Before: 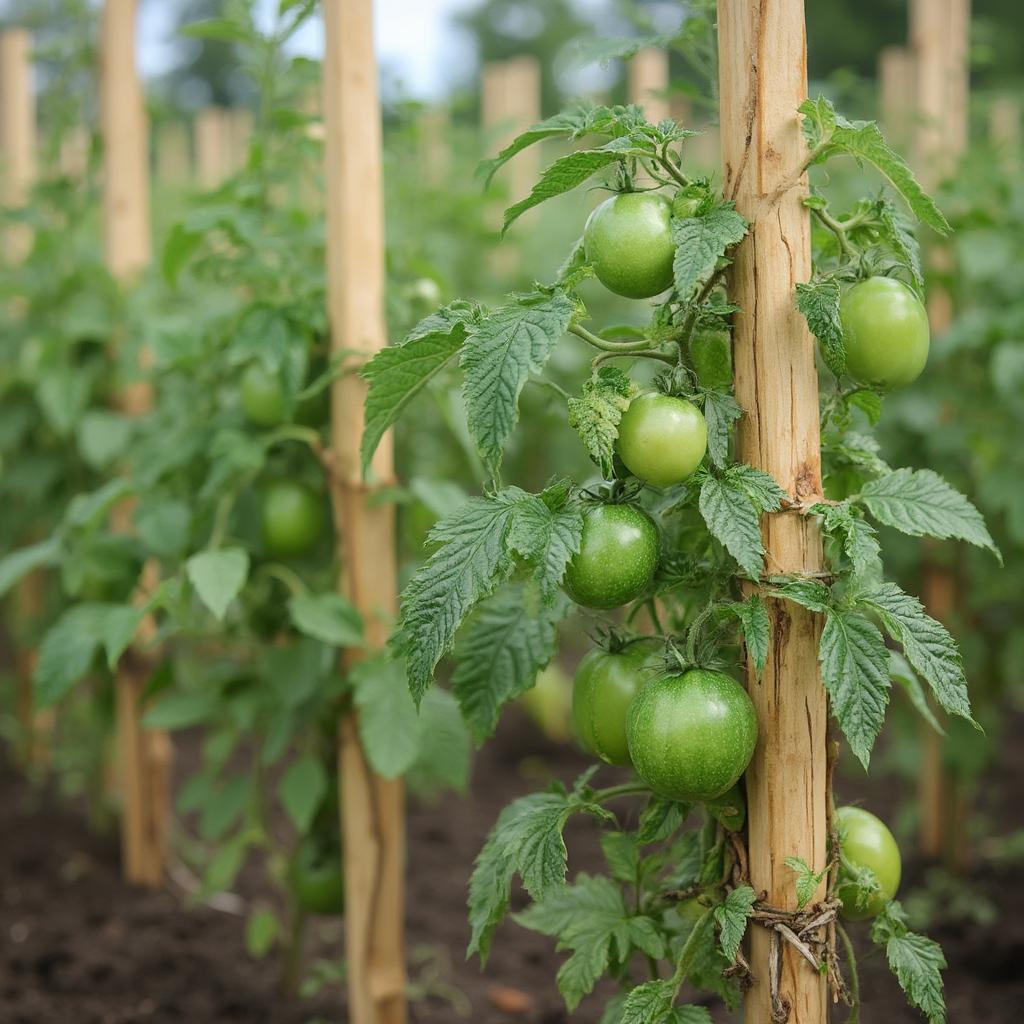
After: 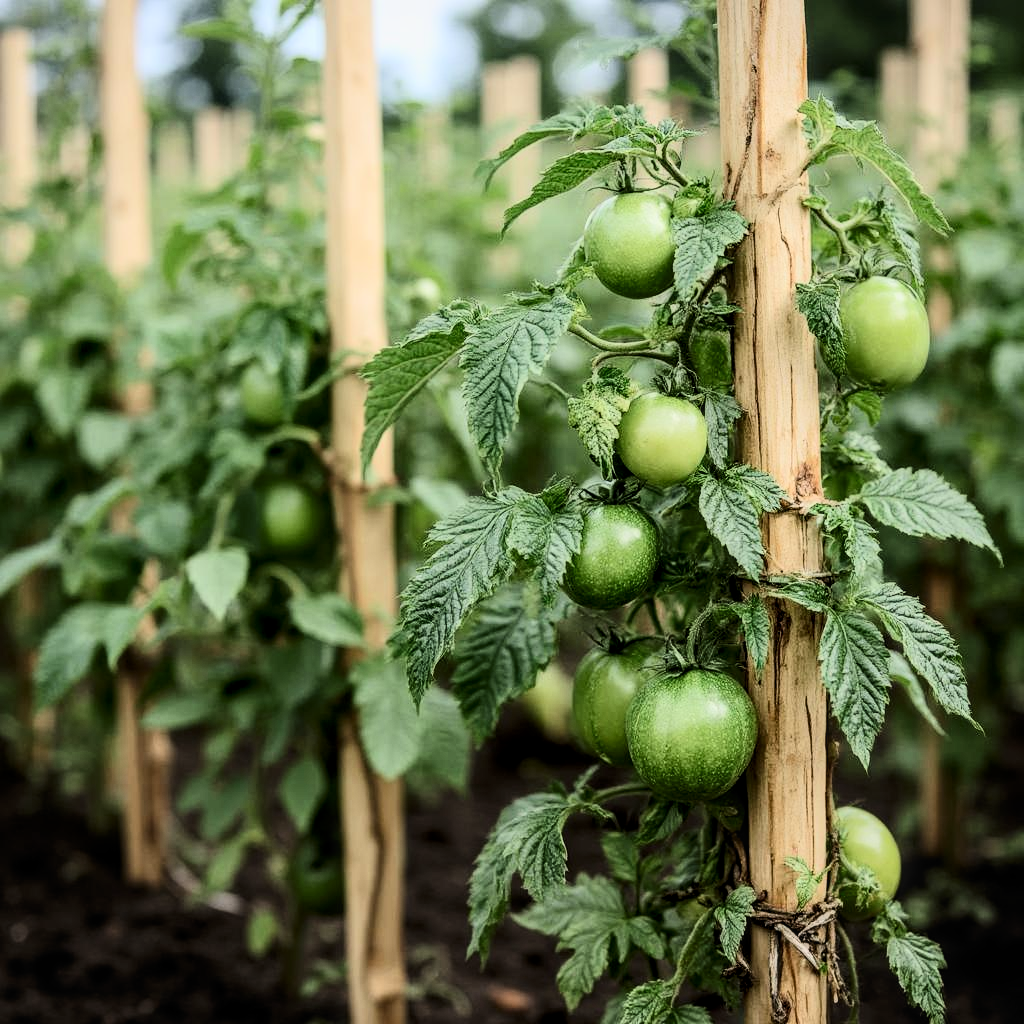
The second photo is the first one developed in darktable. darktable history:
local contrast: on, module defaults
contrast brightness saturation: contrast 0.29
color balance rgb: highlights gain › chroma 0.115%, highlights gain › hue 332.94°, linear chroma grading › shadows -3.104%, linear chroma grading › highlights -4.268%, perceptual saturation grading › global saturation 0.614%
filmic rgb: black relative exposure -5.14 EV, white relative exposure 3.99 EV, hardness 2.9, contrast 1.299, highlights saturation mix -11.47%, color science v6 (2022)
